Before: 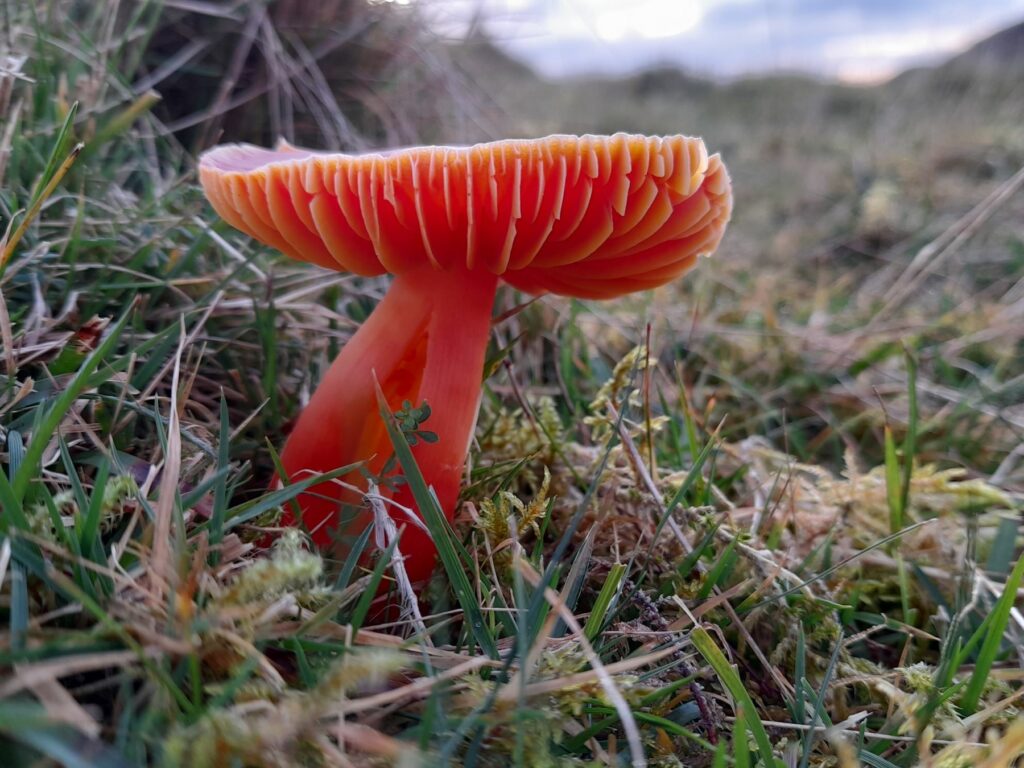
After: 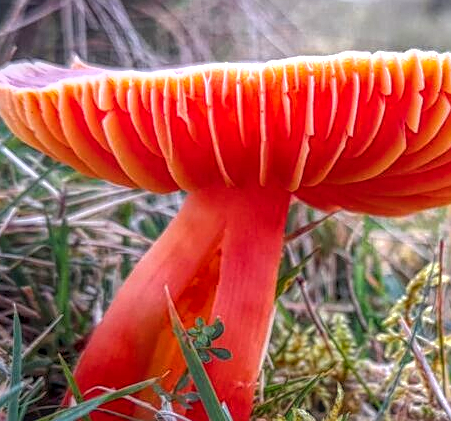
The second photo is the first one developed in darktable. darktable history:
color balance rgb: perceptual saturation grading › global saturation 10%, global vibrance 10%
sharpen: on, module defaults
exposure: black level correction 0, exposure 1 EV, compensate exposure bias true, compensate highlight preservation false
crop: left 20.248%, top 10.86%, right 35.675%, bottom 34.321%
local contrast: highlights 20%, shadows 30%, detail 200%, midtone range 0.2
